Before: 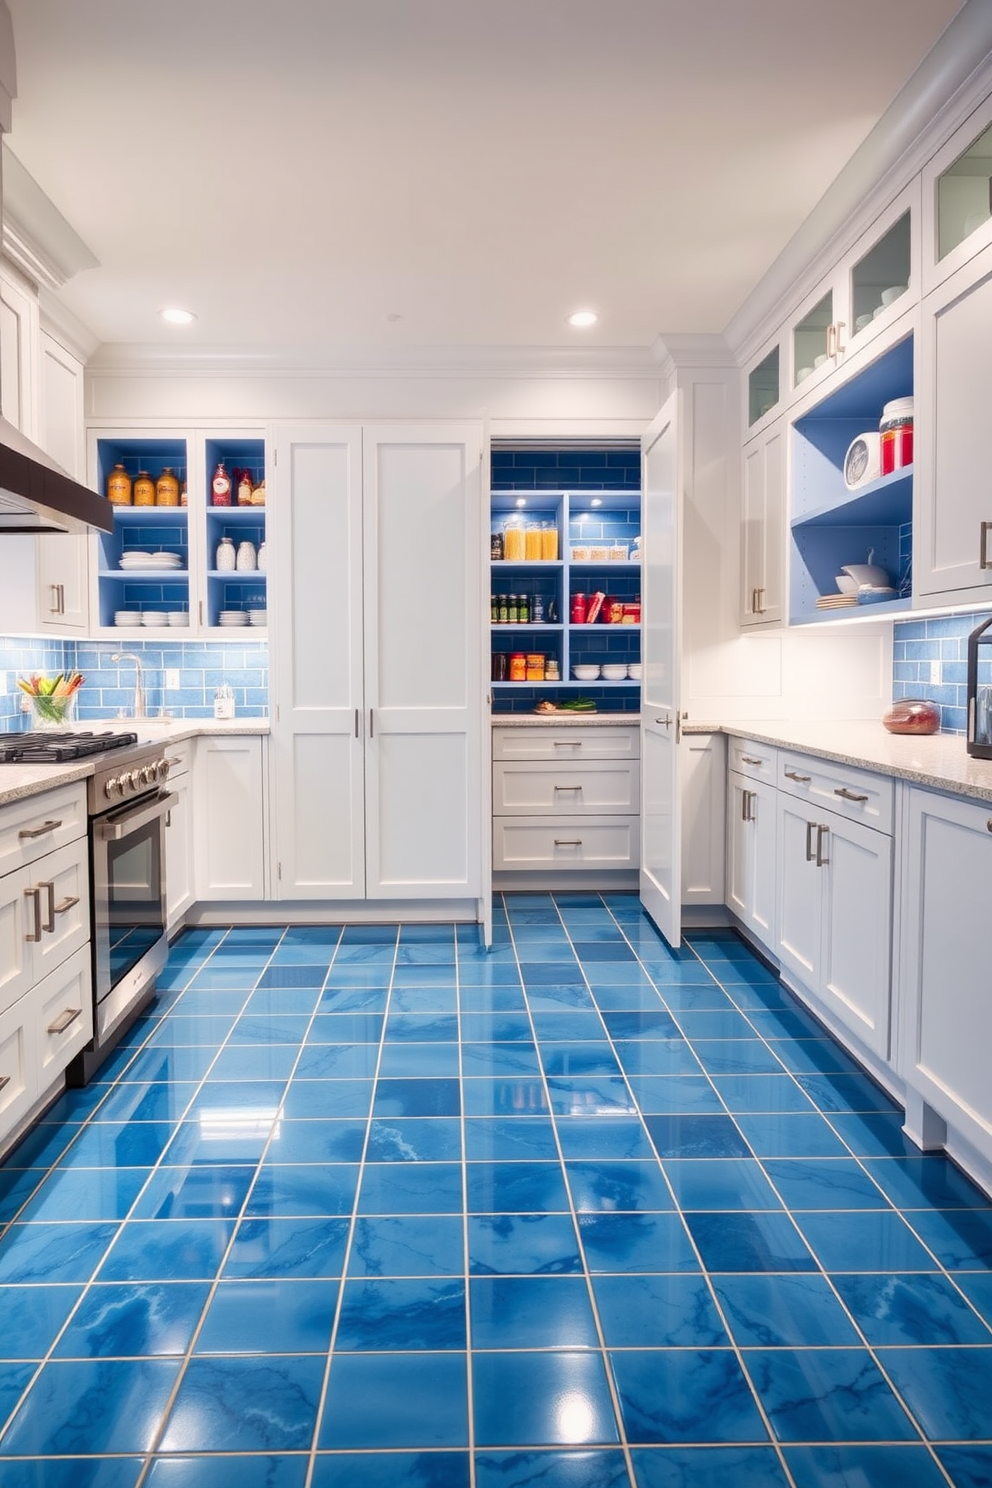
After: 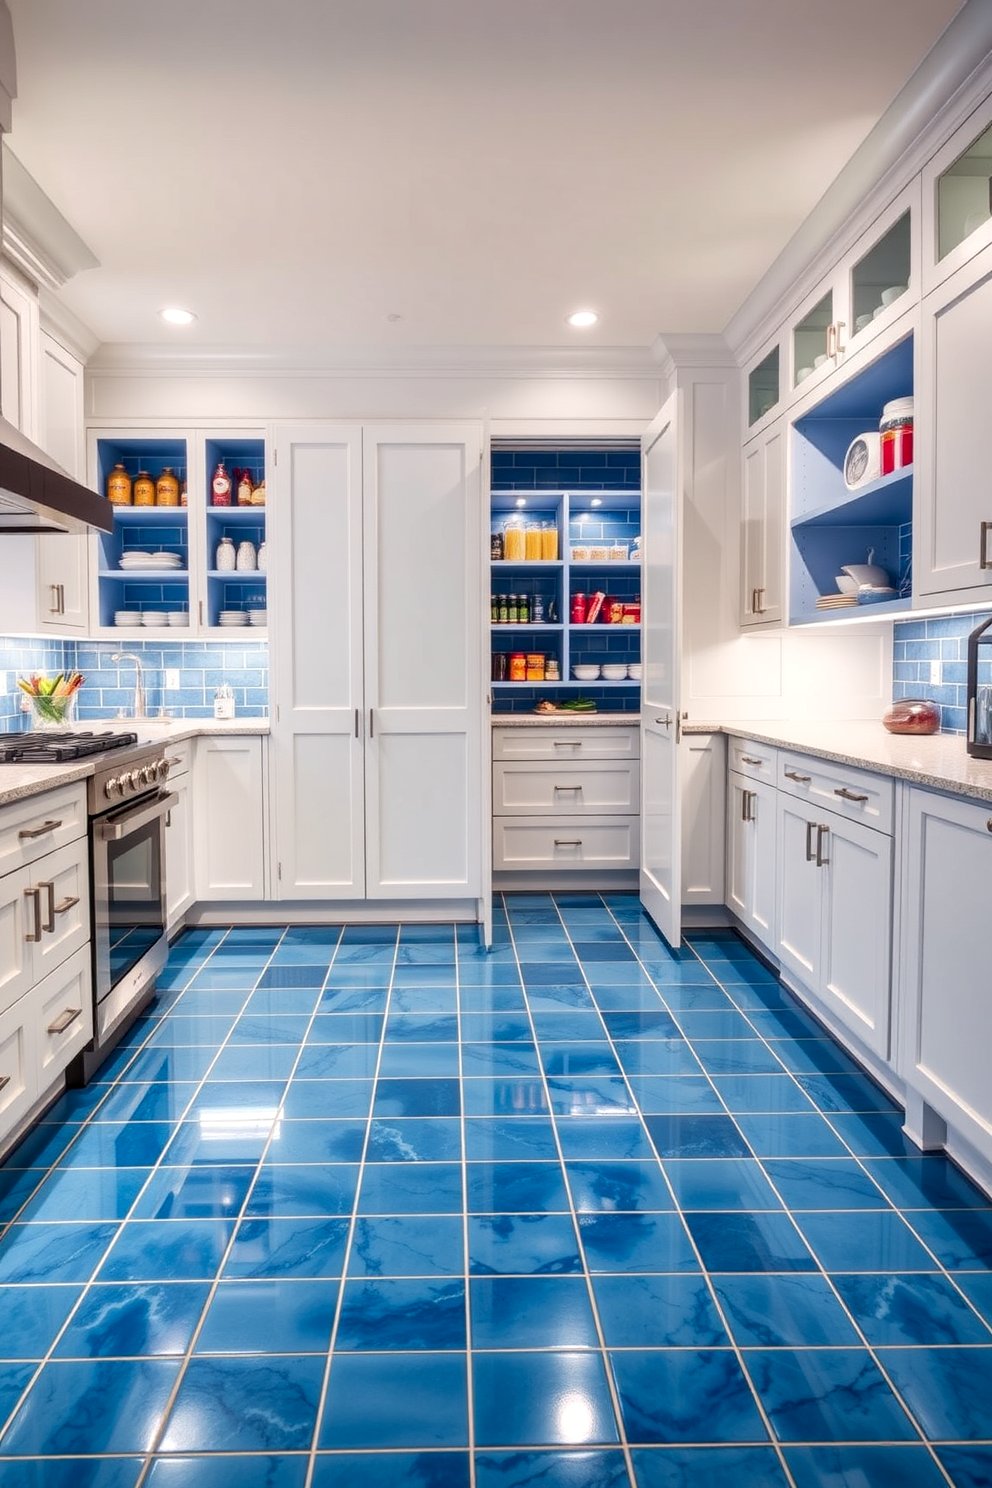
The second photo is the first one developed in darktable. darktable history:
contrast brightness saturation: contrast -0.017, brightness -0.009, saturation 0.026
local contrast: detail 130%
